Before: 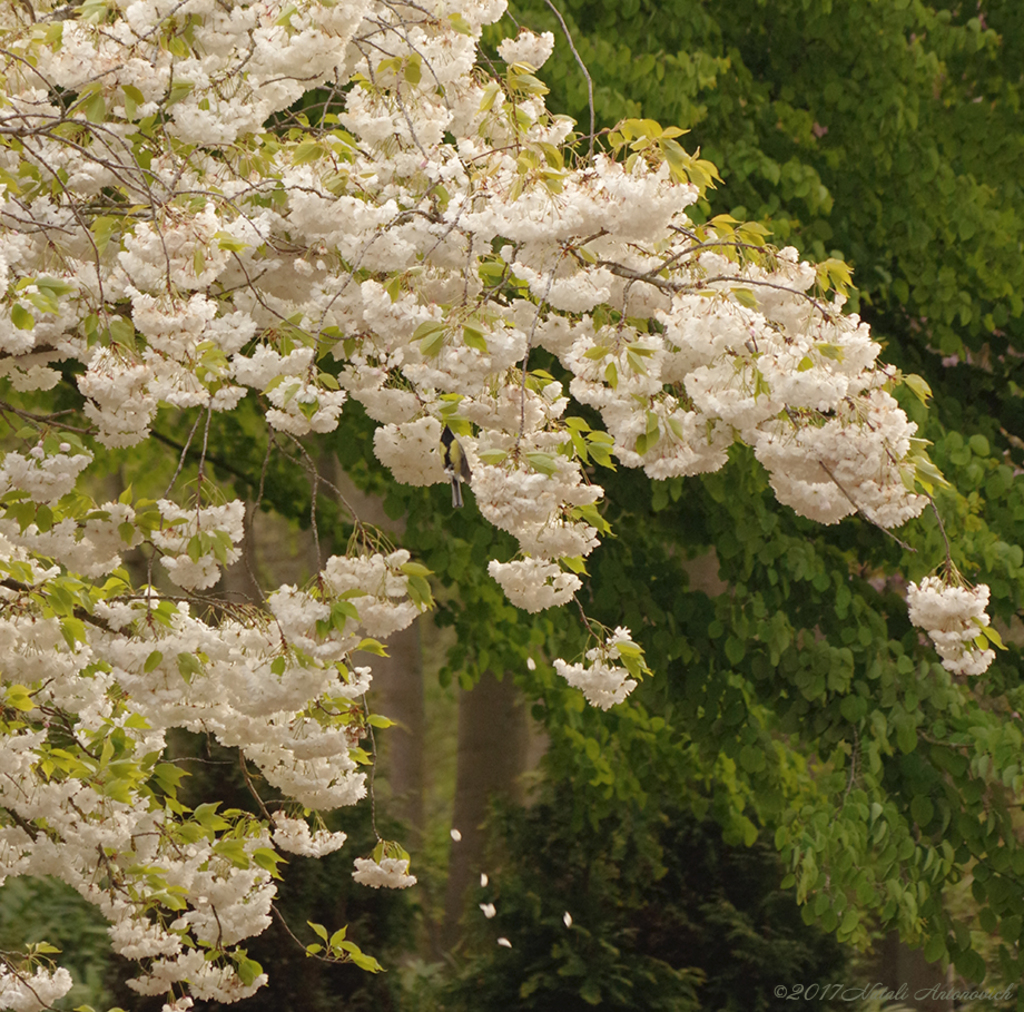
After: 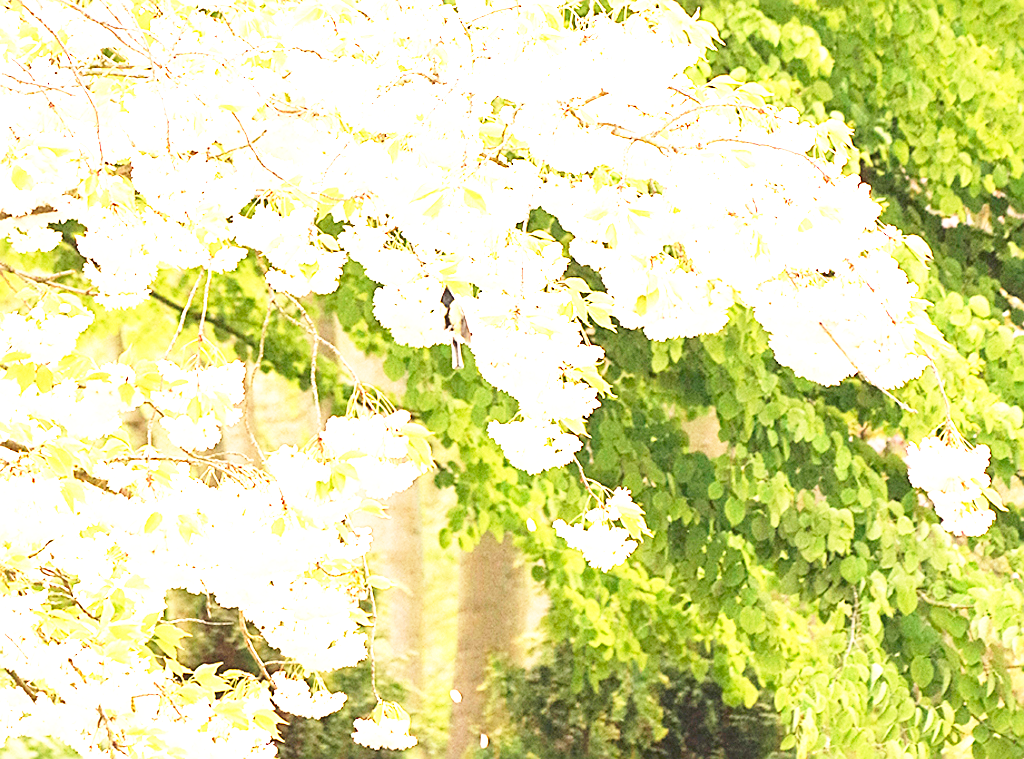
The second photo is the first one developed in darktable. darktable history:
base curve: curves: ch0 [(0, 0) (0.026, 0.03) (0.109, 0.232) (0.351, 0.748) (0.669, 0.968) (1, 1)], preserve colors none
sharpen: on, module defaults
exposure: black level correction 0, exposure 2.138 EV, compensate exposure bias true, compensate highlight preservation false
crop: top 13.819%, bottom 11.169%
